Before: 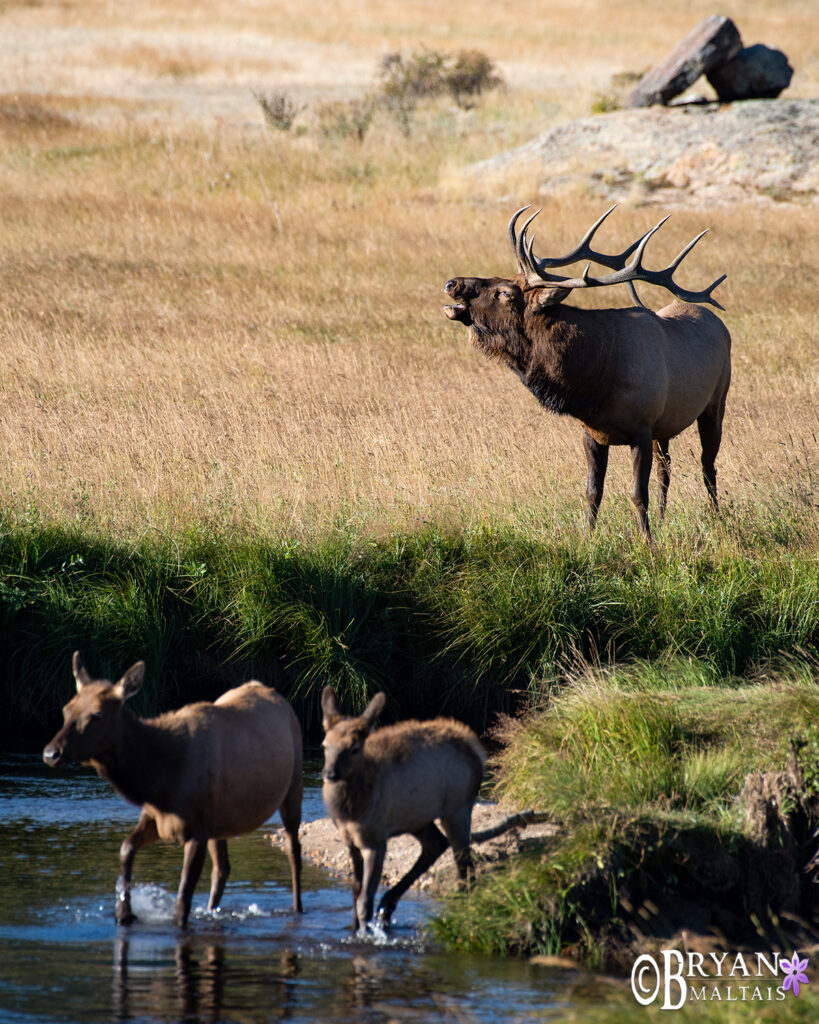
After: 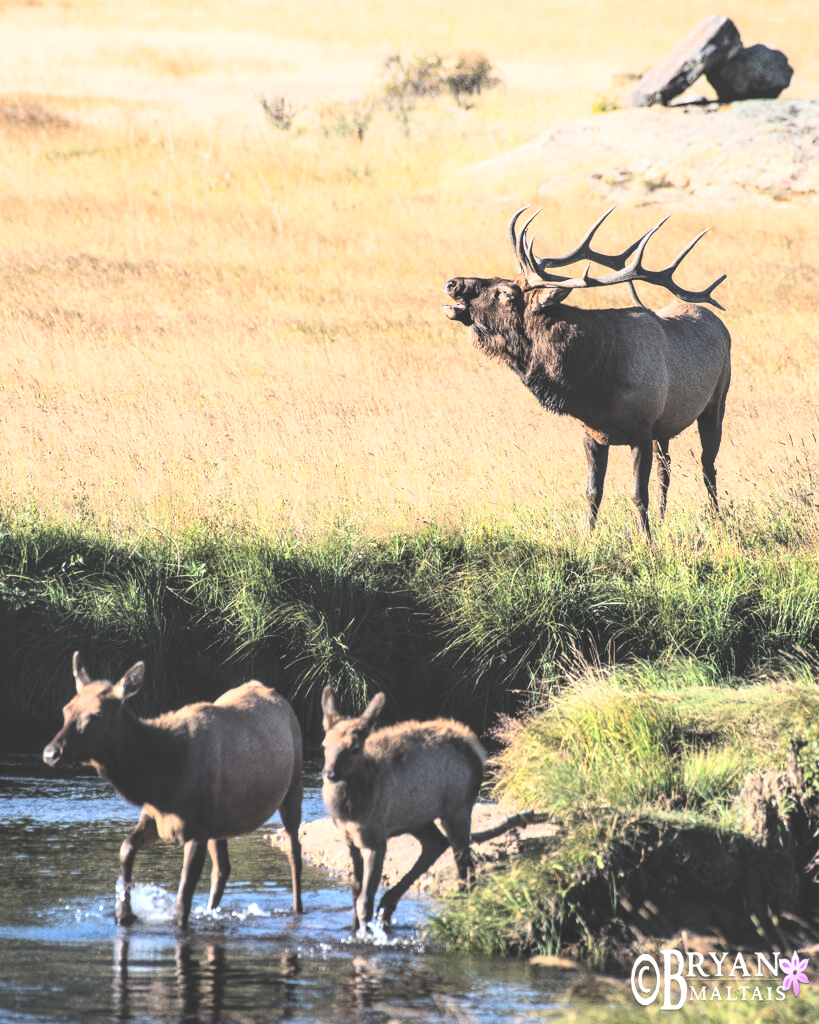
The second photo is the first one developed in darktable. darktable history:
exposure: black level correction -0.036, exposure -0.497 EV, compensate highlight preservation false
contrast brightness saturation: brightness 0.28
rgb curve: curves: ch0 [(0, 0) (0.21, 0.15) (0.24, 0.21) (0.5, 0.75) (0.75, 0.96) (0.89, 0.99) (1, 1)]; ch1 [(0, 0.02) (0.21, 0.13) (0.25, 0.2) (0.5, 0.67) (0.75, 0.9) (0.89, 0.97) (1, 1)]; ch2 [(0, 0.02) (0.21, 0.13) (0.25, 0.2) (0.5, 0.67) (0.75, 0.9) (0.89, 0.97) (1, 1)], compensate middle gray true
local contrast: detail 130%
